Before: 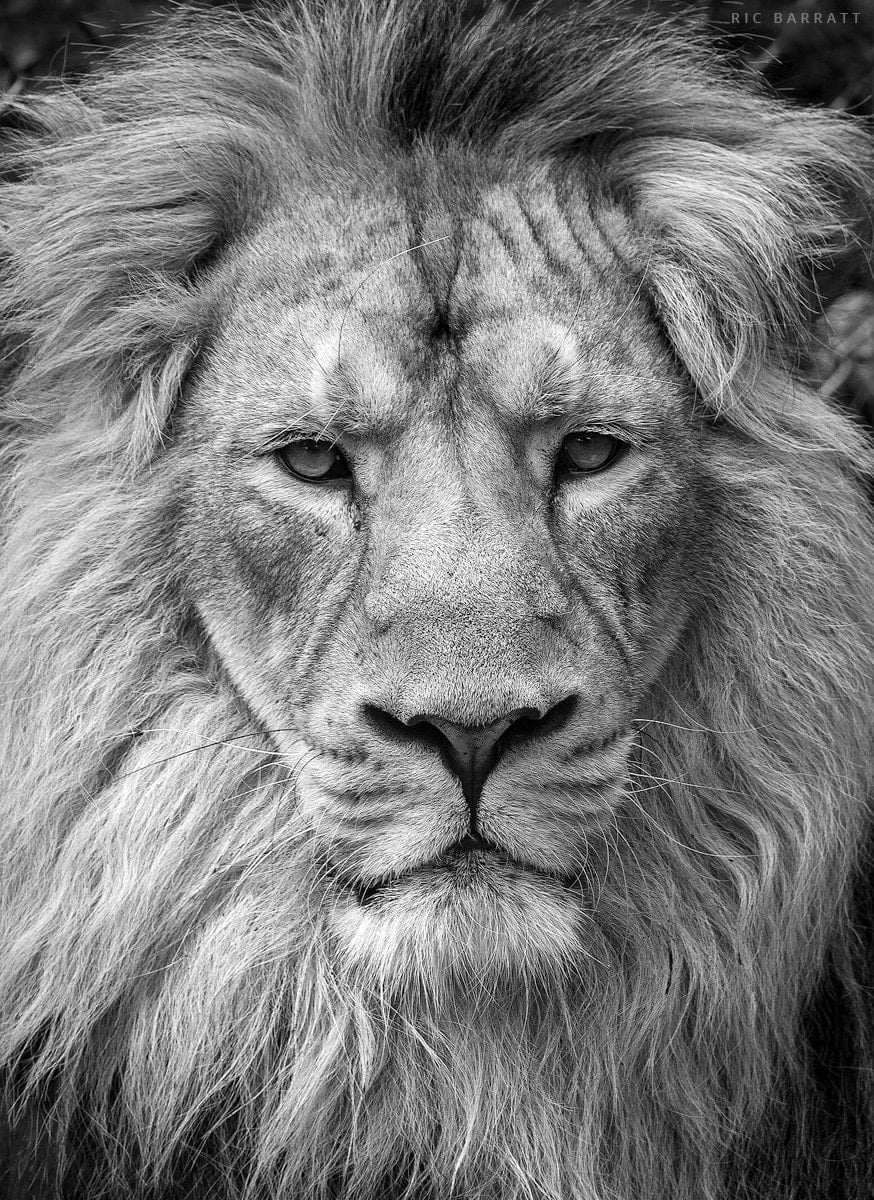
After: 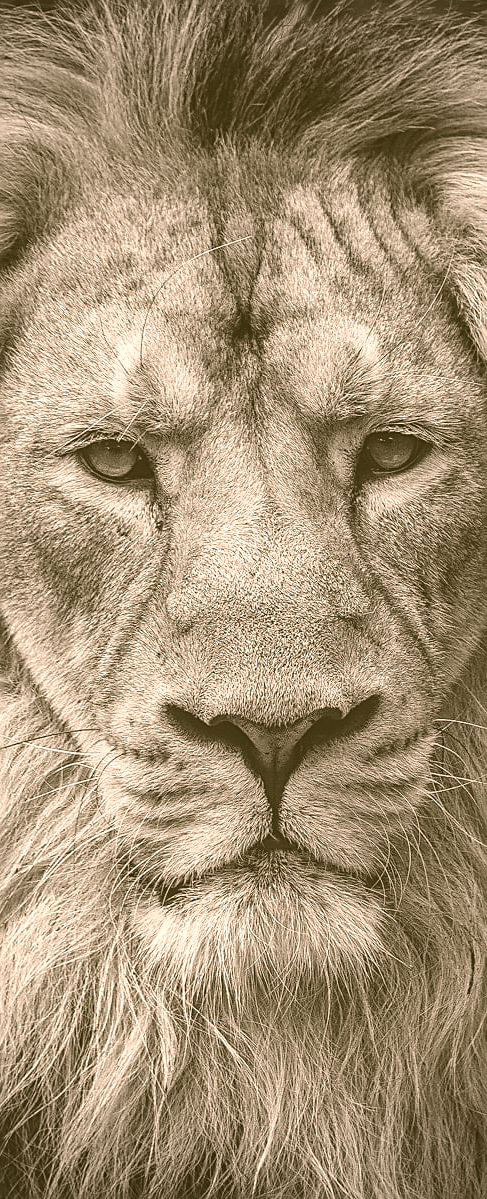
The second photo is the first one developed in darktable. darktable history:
tone equalizer: mask exposure compensation -0.506 EV
contrast brightness saturation: brightness 0.145
sharpen: on, module defaults
crop and rotate: left 22.66%, right 21.592%
vignetting: brightness -0.597, saturation -0.001, unbound false
exposure: black level correction -0.023, exposure -0.036 EV, compensate highlight preservation false
color correction: highlights a* 8.65, highlights b* 15.13, shadows a* -0.483, shadows b* 25.89
local contrast: on, module defaults
